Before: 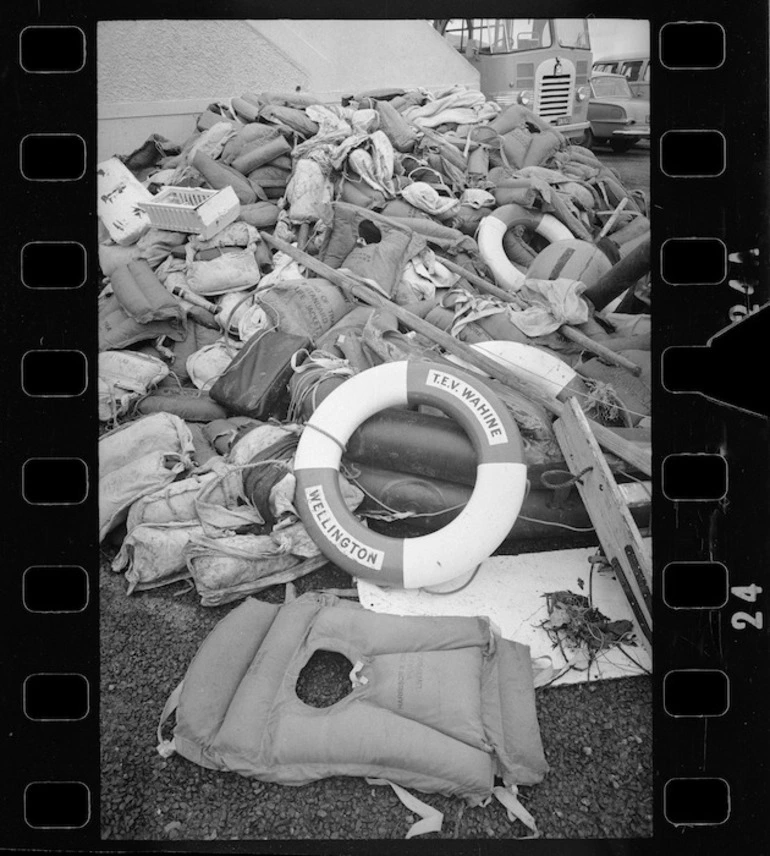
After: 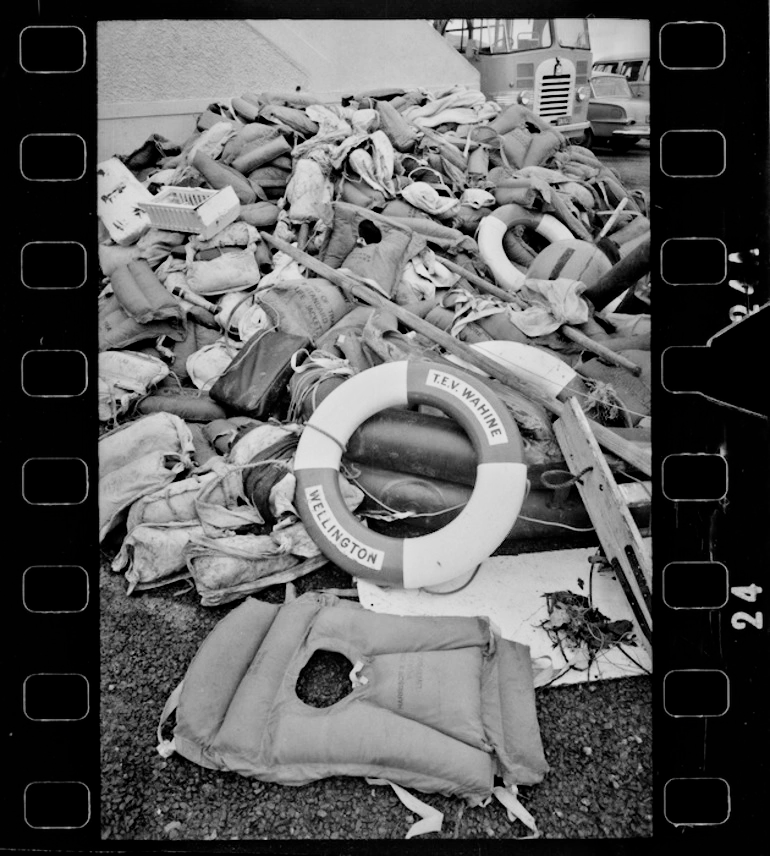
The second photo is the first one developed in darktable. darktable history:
shadows and highlights: shadows 0, highlights 40
filmic rgb: black relative exposure -7.65 EV, white relative exposure 4.56 EV, hardness 3.61, color science v6 (2022)
contrast equalizer: y [[0.511, 0.558, 0.631, 0.632, 0.559, 0.512], [0.5 ×6], [0.5 ×6], [0 ×6], [0 ×6]]
